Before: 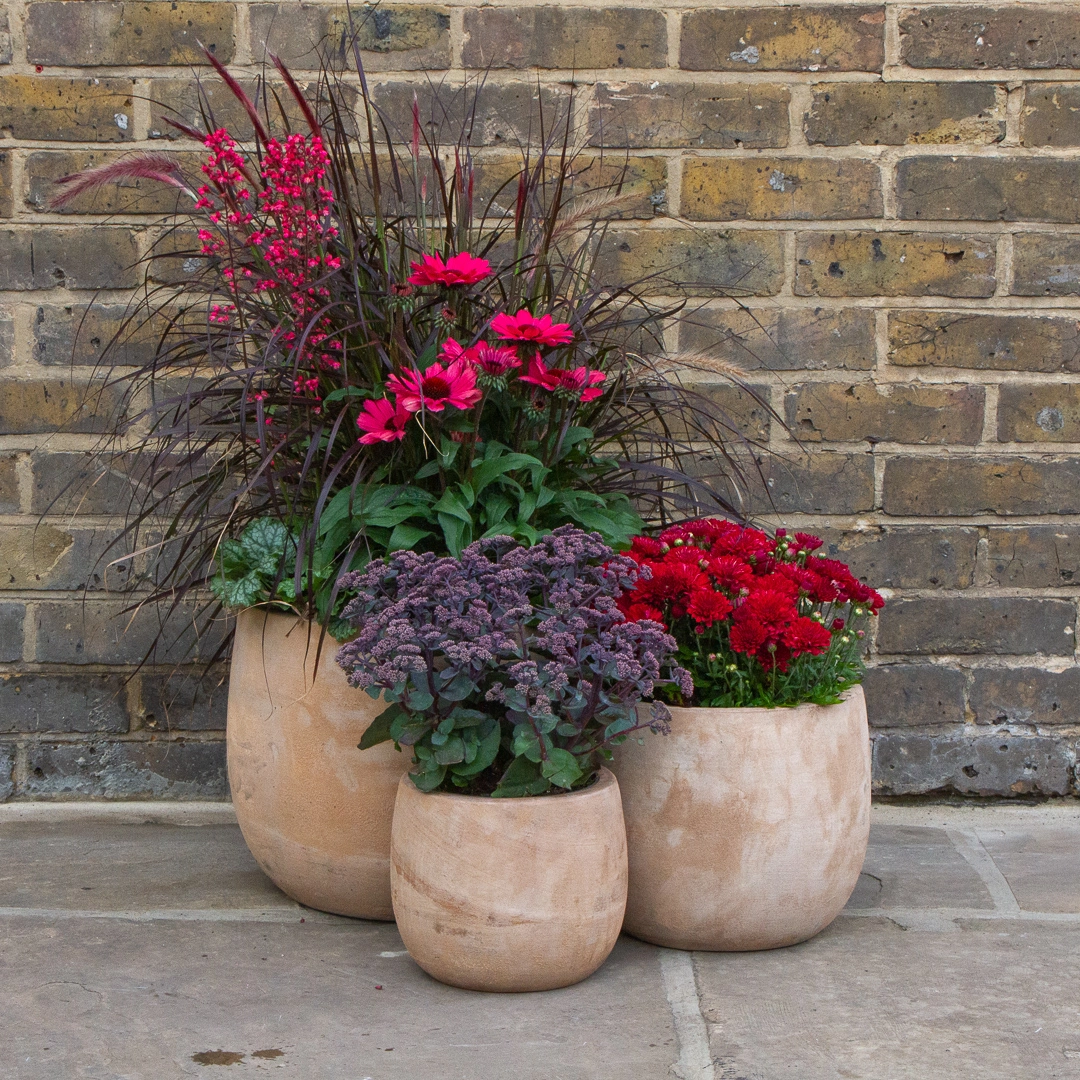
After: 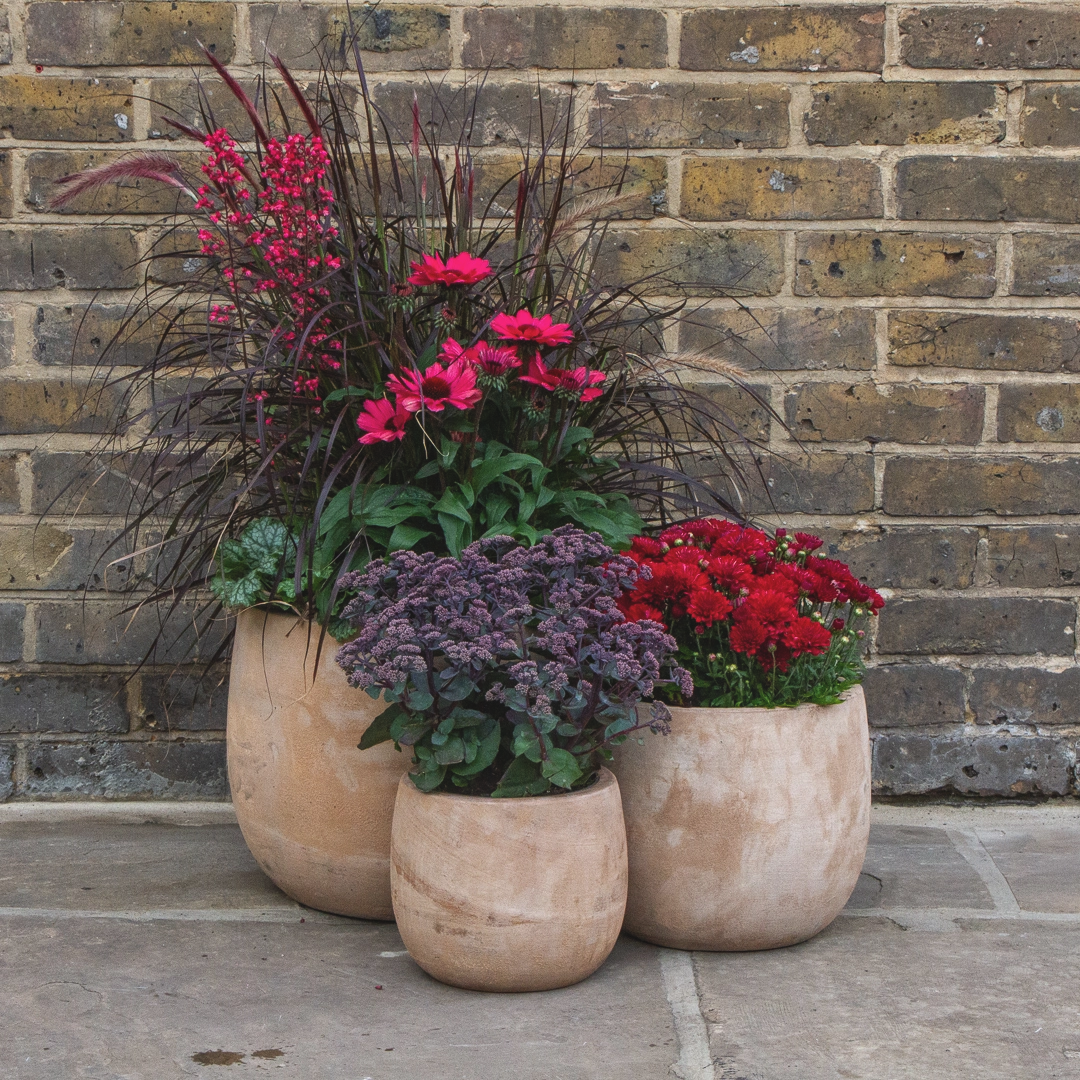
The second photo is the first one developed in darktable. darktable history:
local contrast: on, module defaults
exposure: black level correction -0.014, exposure -0.193 EV, compensate highlight preservation false
